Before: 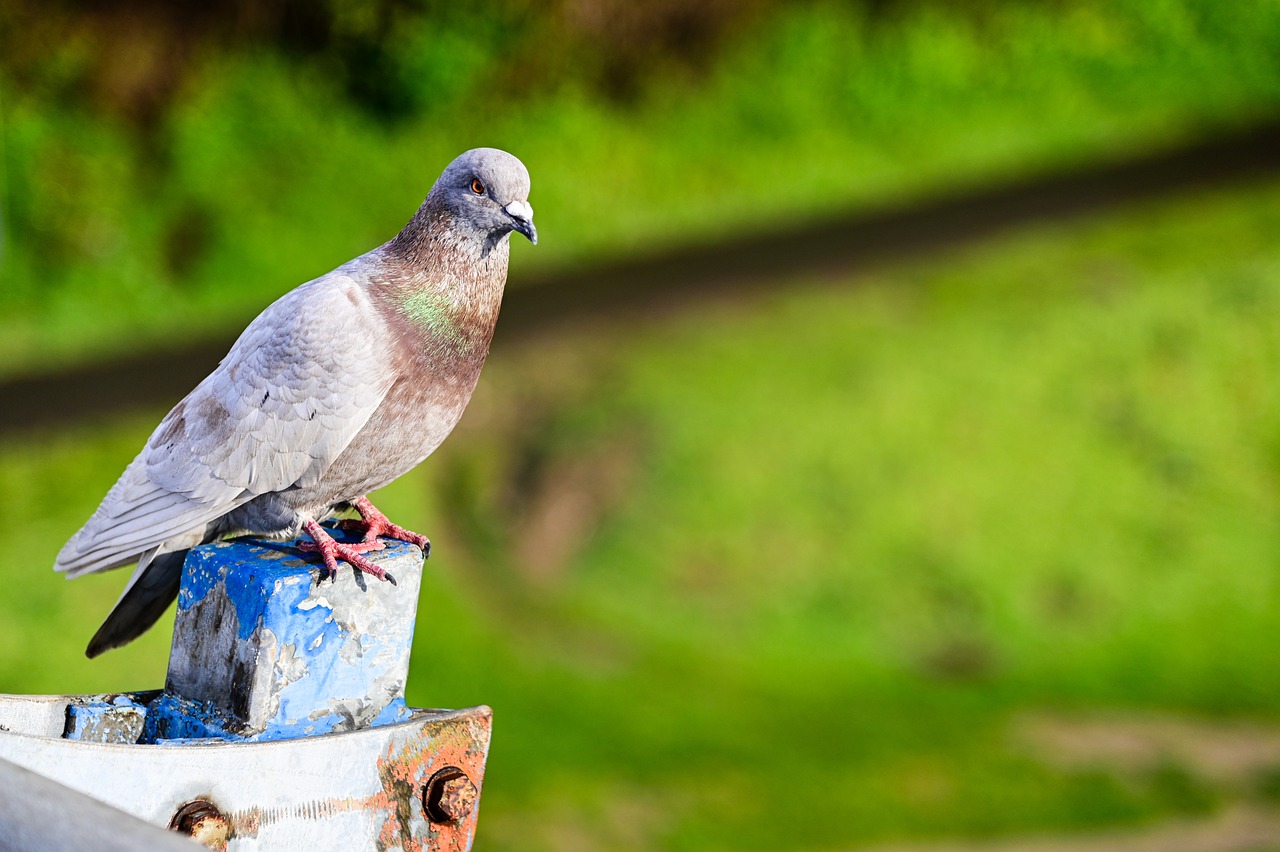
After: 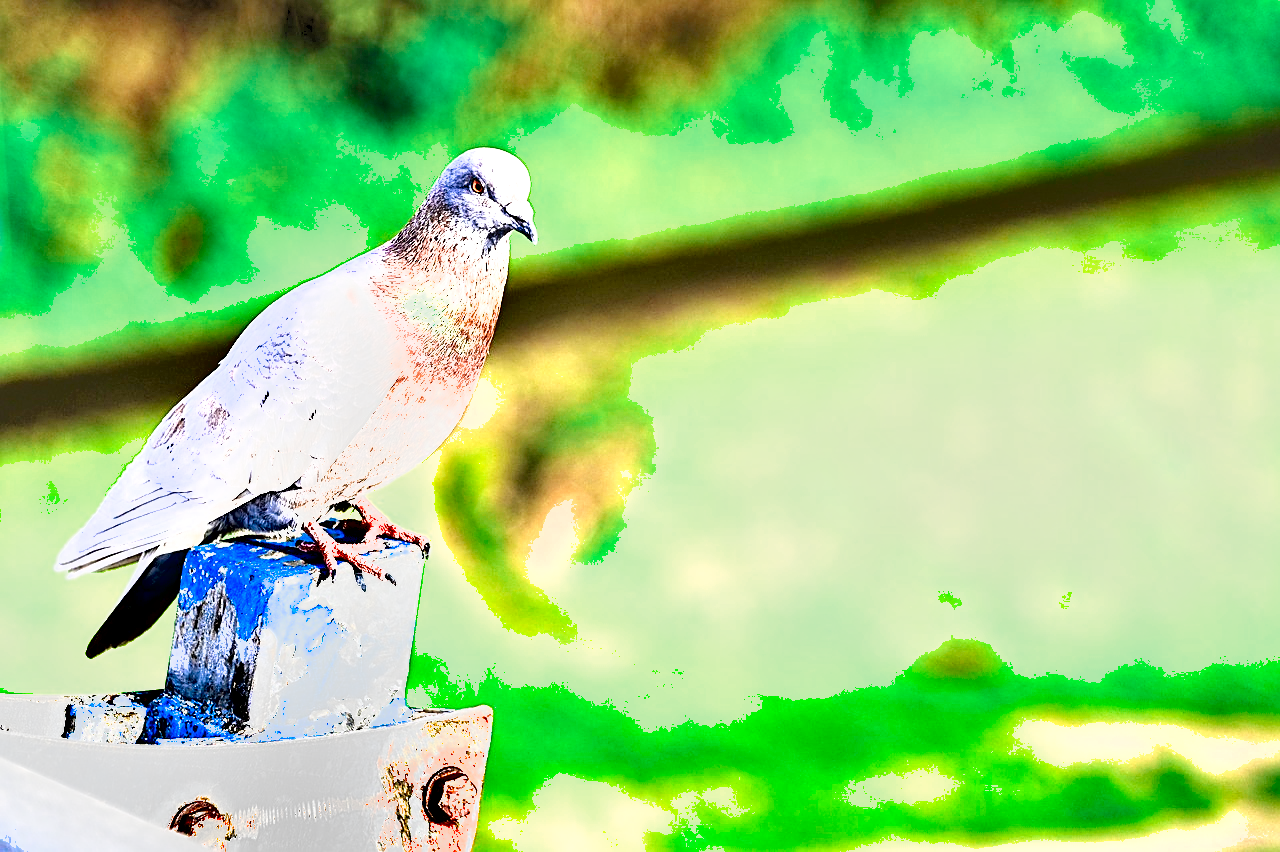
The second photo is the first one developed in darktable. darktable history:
color zones: curves: ch0 [(0, 0.5) (0.125, 0.4) (0.25, 0.5) (0.375, 0.4) (0.5, 0.4) (0.625, 0.35) (0.75, 0.35) (0.875, 0.5)]; ch1 [(0, 0.35) (0.125, 0.45) (0.25, 0.35) (0.375, 0.35) (0.5, 0.35) (0.625, 0.35) (0.75, 0.45) (0.875, 0.35)]; ch2 [(0, 0.6) (0.125, 0.5) (0.25, 0.5) (0.375, 0.6) (0.5, 0.6) (0.625, 0.5) (0.75, 0.5) (0.875, 0.5)]
haze removal: compatibility mode true, adaptive false
levels: white 90.65%, levels [0.093, 0.434, 0.988]
sharpen: on, module defaults
exposure: exposure 2.232 EV, compensate highlight preservation false
shadows and highlights: soften with gaussian
